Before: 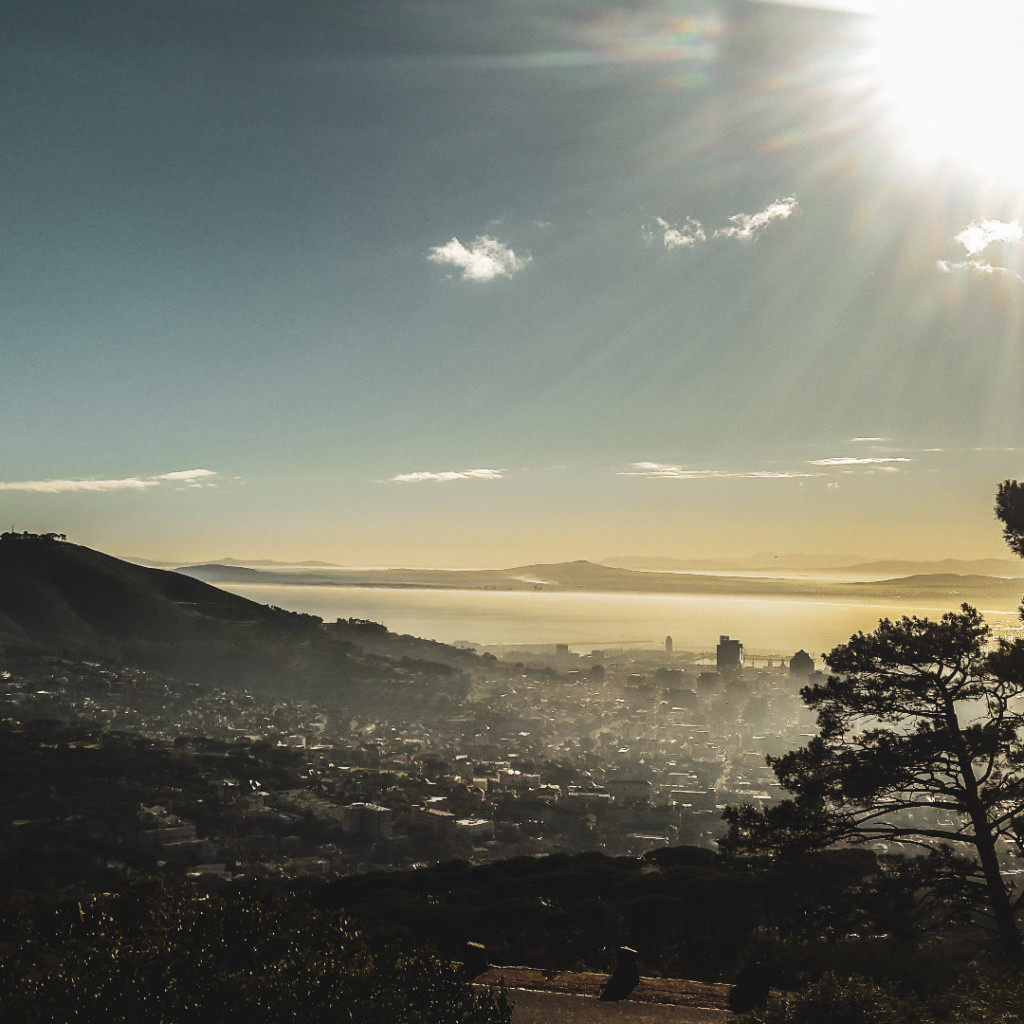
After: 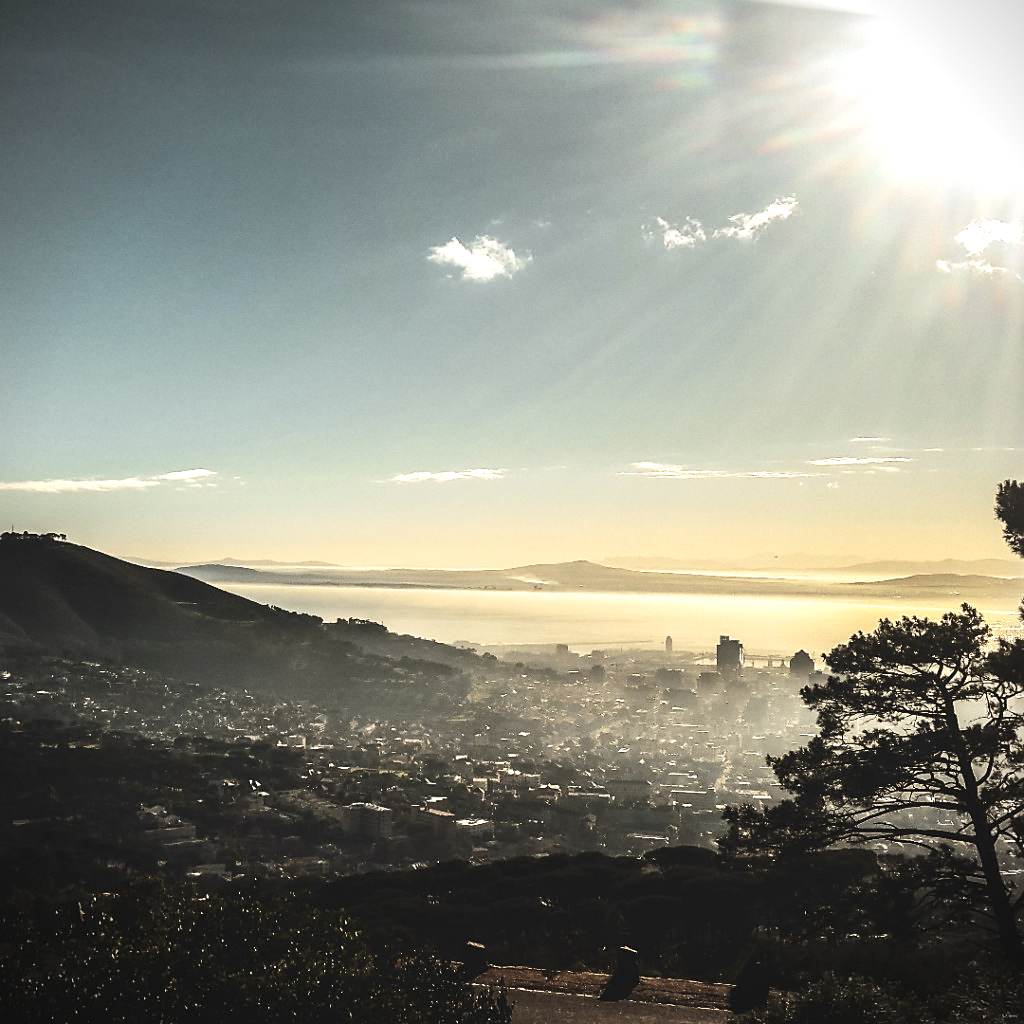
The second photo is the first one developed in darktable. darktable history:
contrast brightness saturation: contrast 0.114, saturation -0.163
sharpen: radius 1.492, amount 0.397, threshold 1.39
vignetting: fall-off start 92.39%
exposure: exposure 0.604 EV, compensate highlight preservation false
